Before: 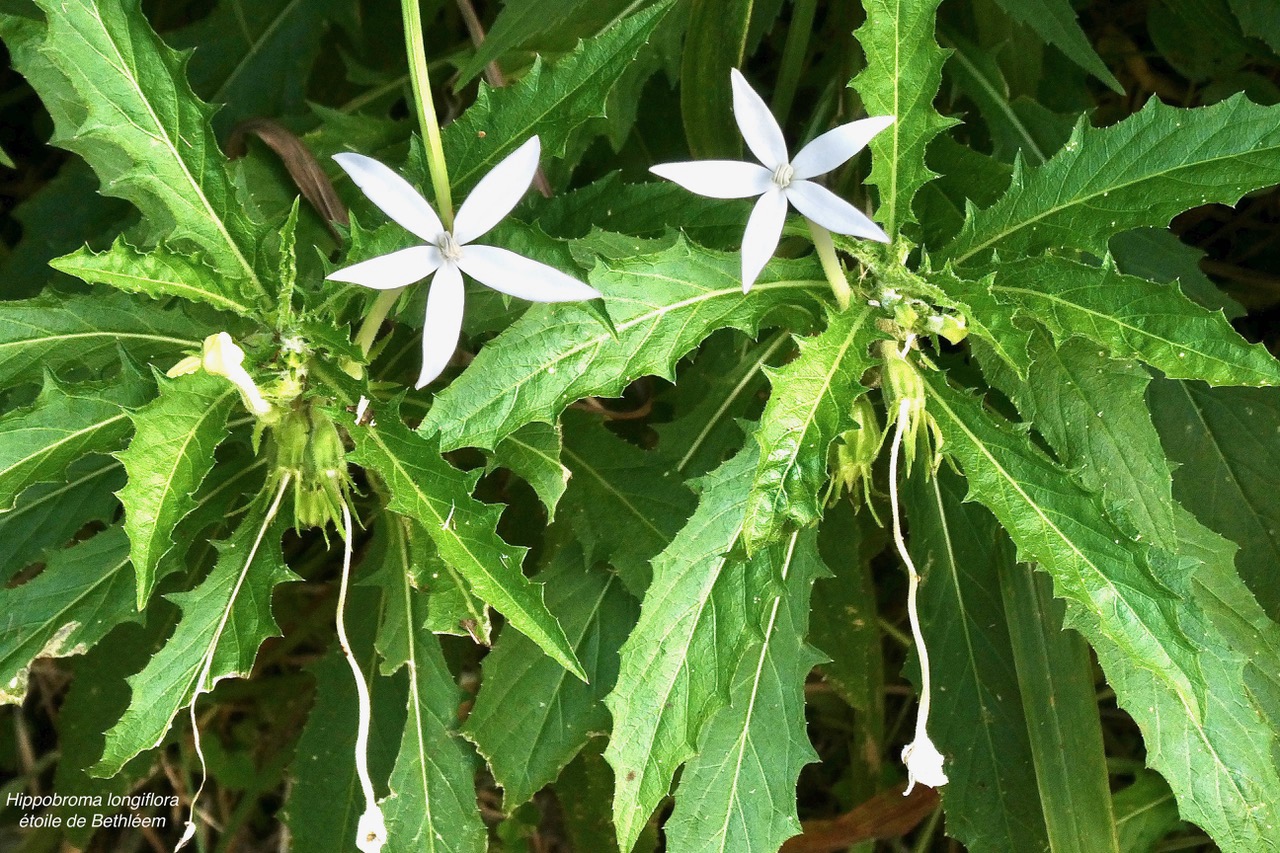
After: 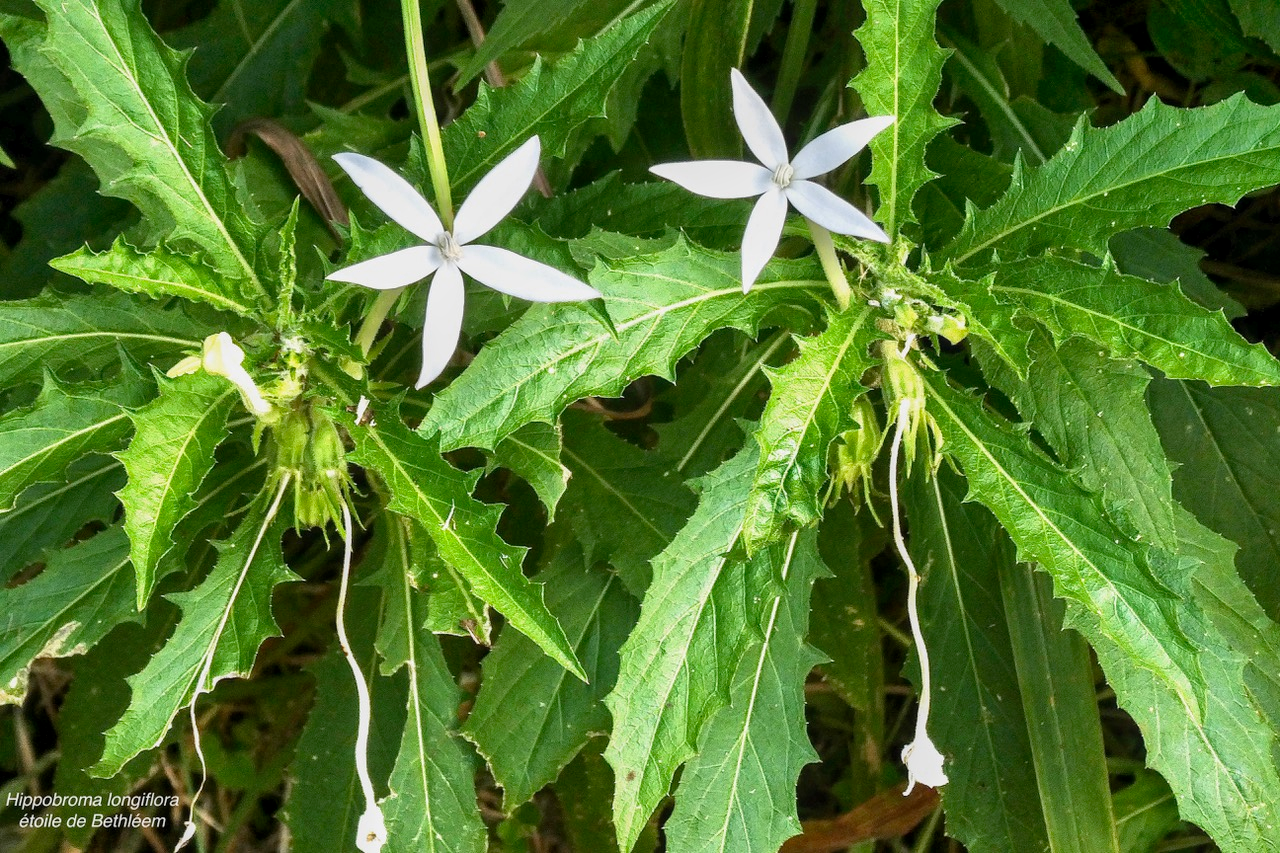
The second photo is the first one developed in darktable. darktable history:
local contrast: detail 109%
shadows and highlights: low approximation 0.01, soften with gaussian
